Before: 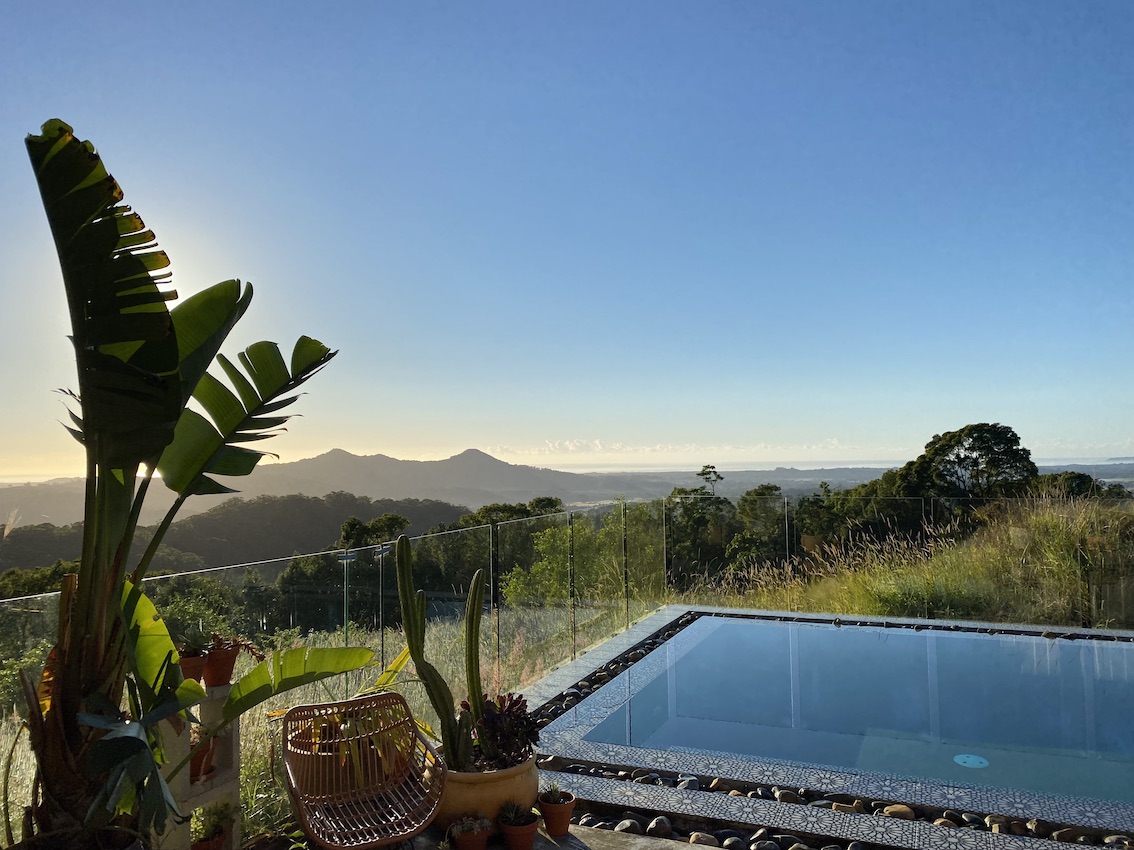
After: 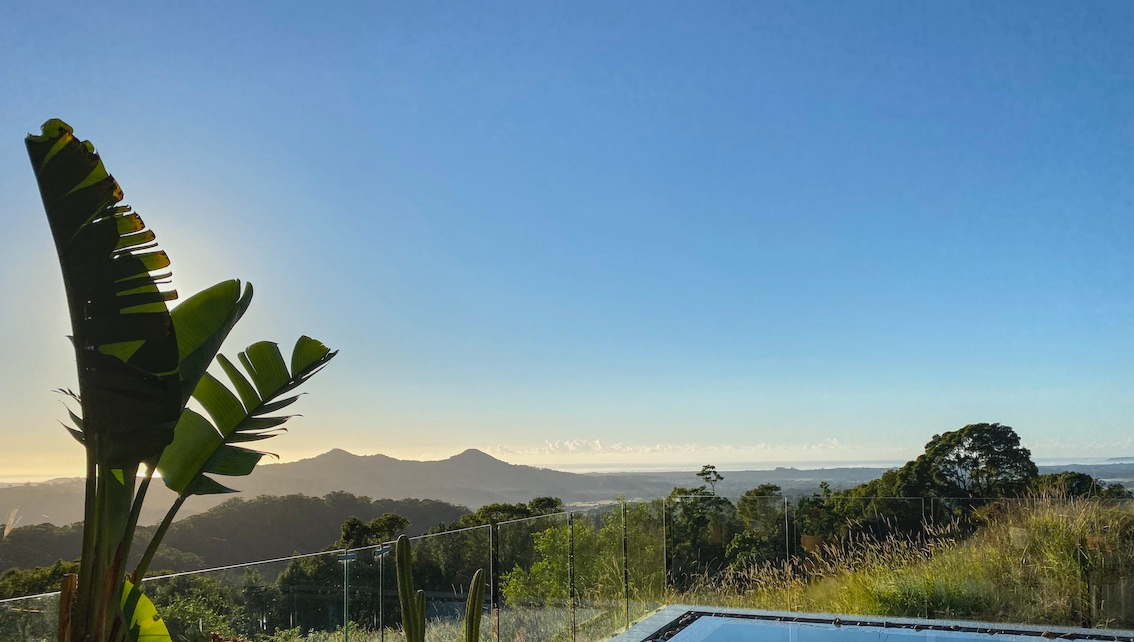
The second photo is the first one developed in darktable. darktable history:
local contrast: detail 109%
crop: bottom 24.443%
